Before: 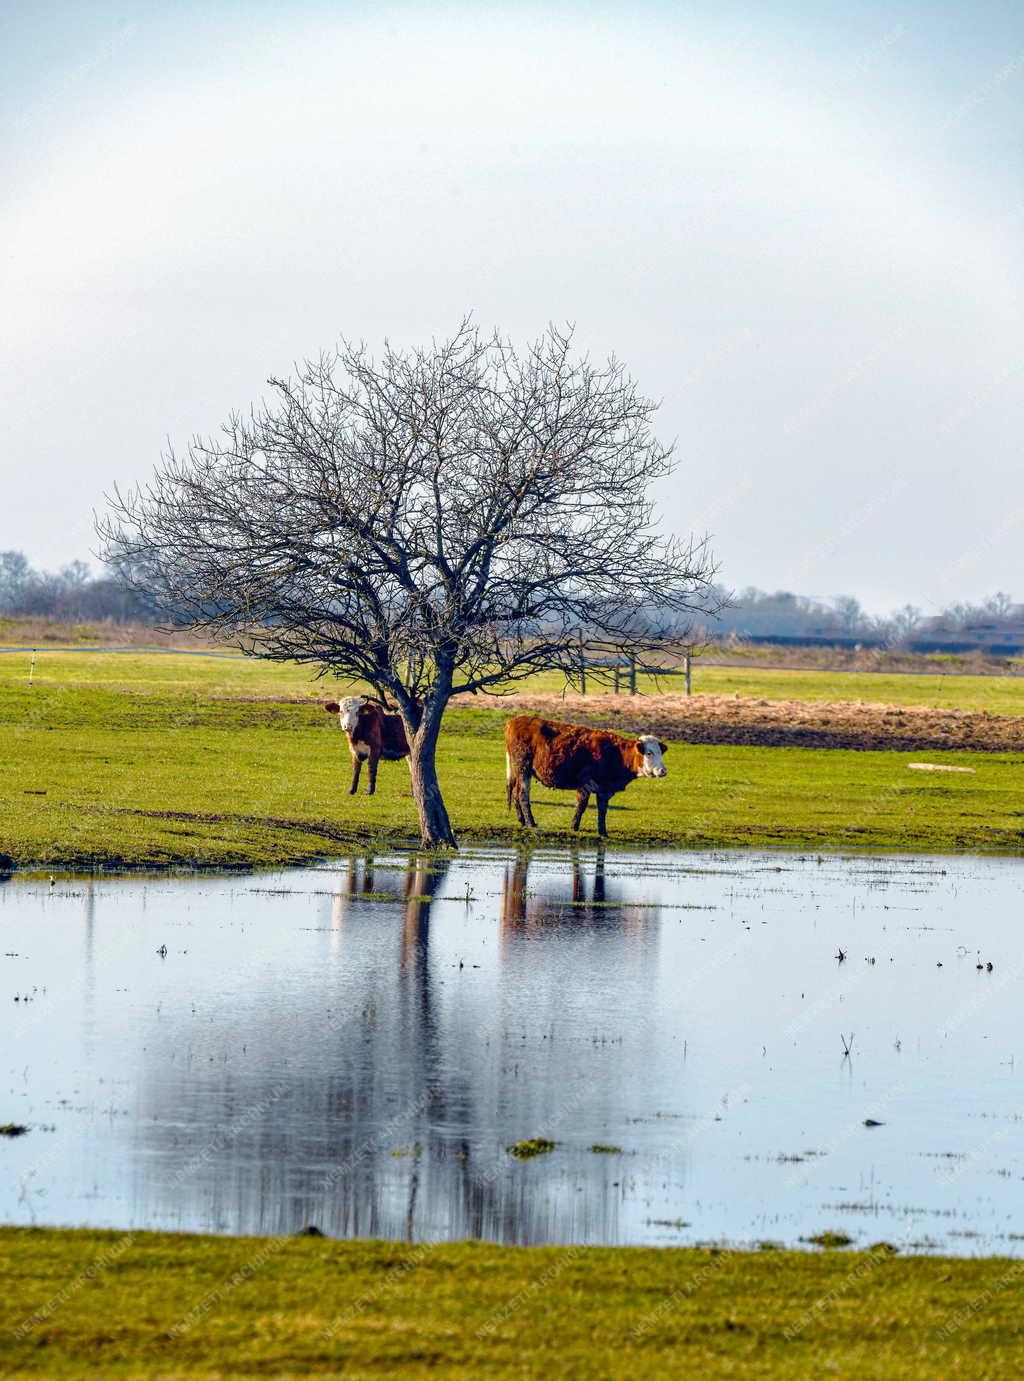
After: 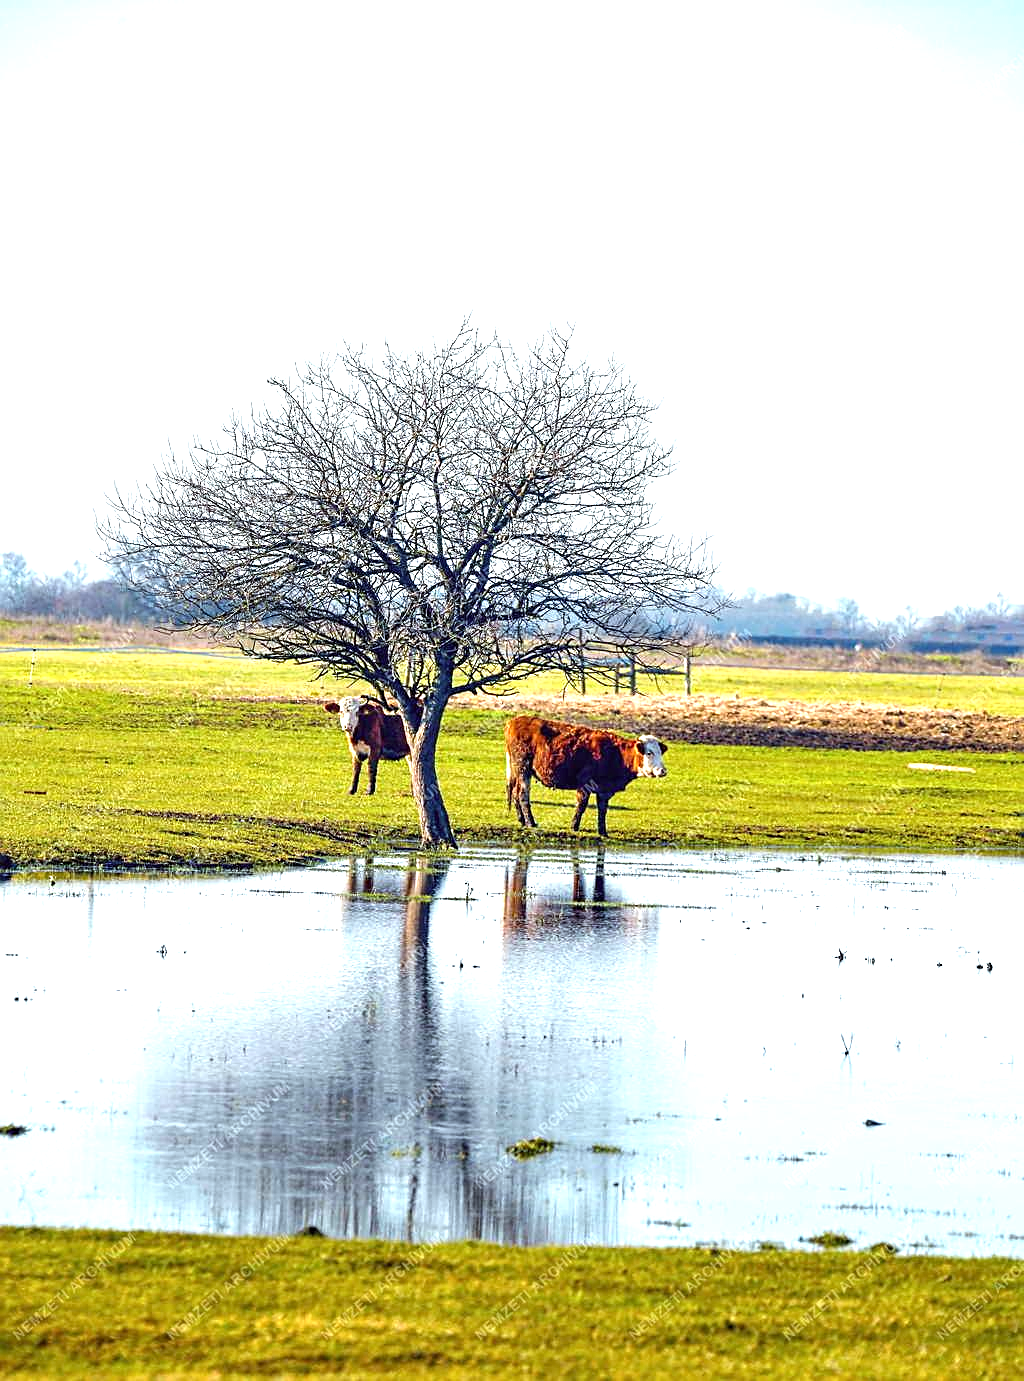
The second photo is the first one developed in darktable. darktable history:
exposure: black level correction 0, exposure 1 EV, compensate highlight preservation false
color correction: highlights a* -2.73, highlights b* -2.09, shadows a* 2.41, shadows b* 2.73
sharpen: on, module defaults
